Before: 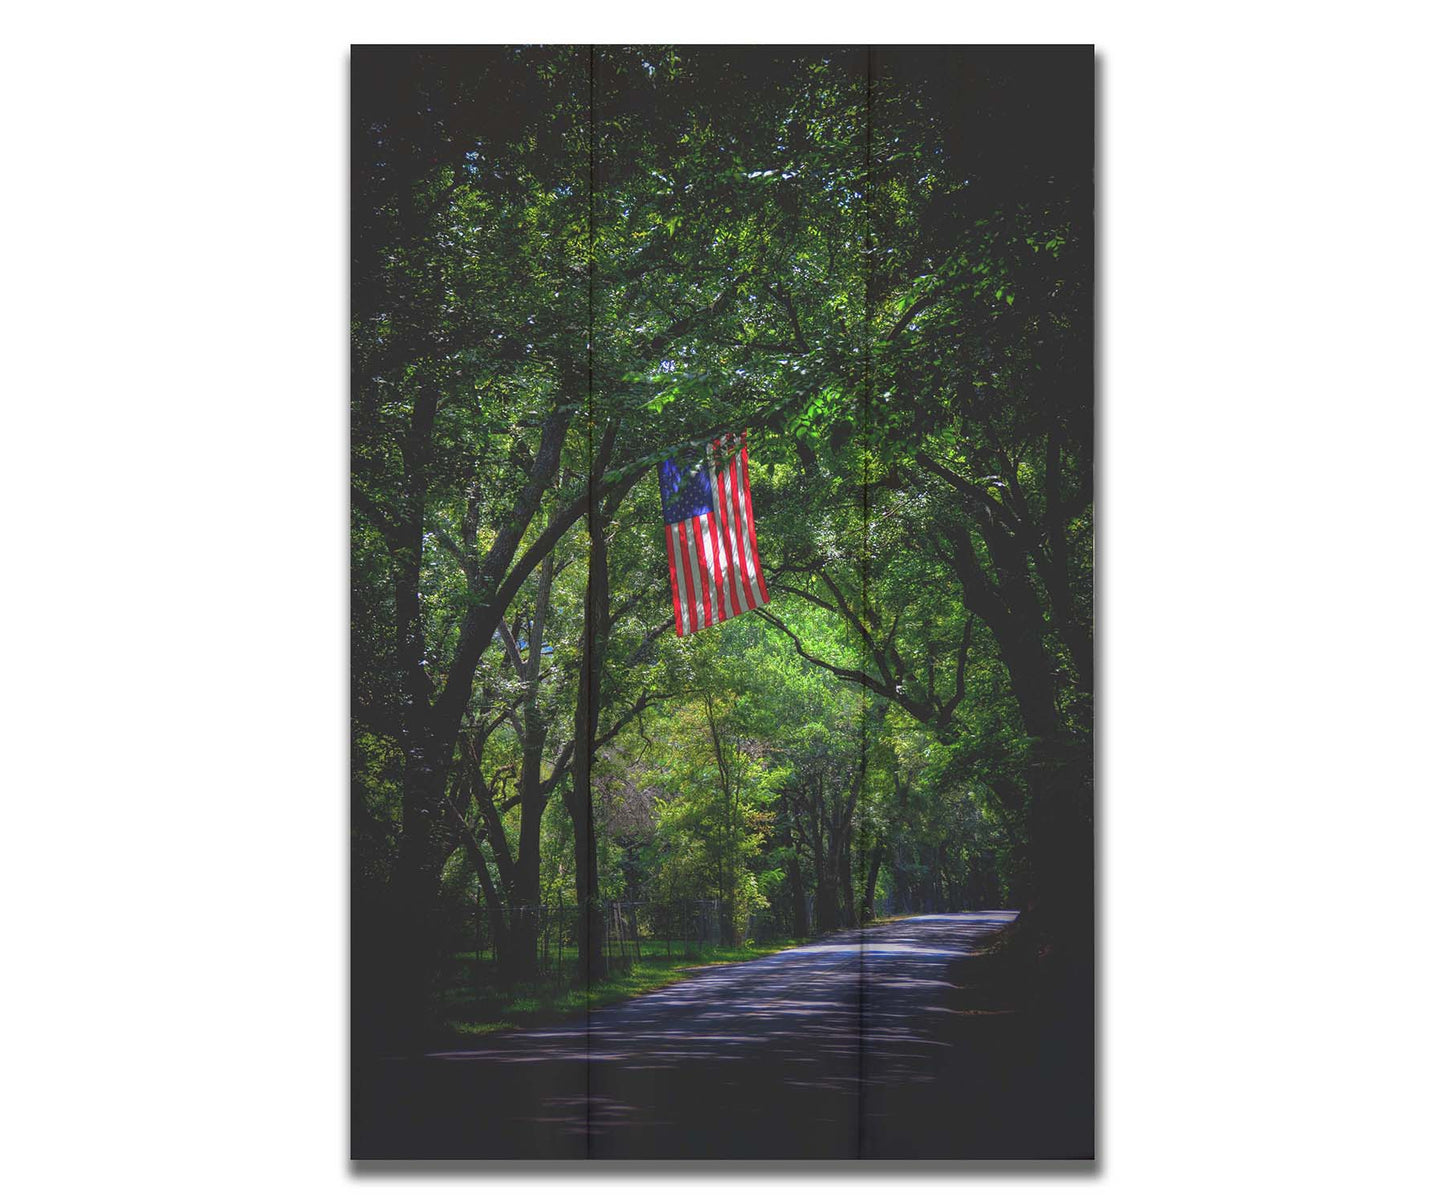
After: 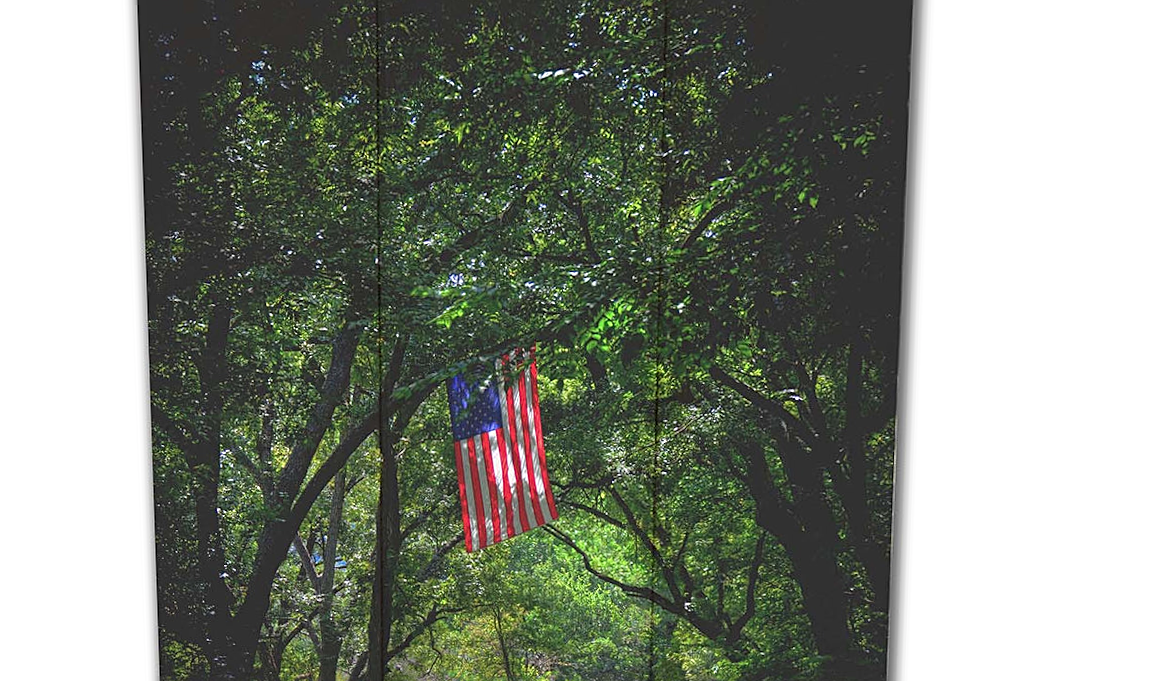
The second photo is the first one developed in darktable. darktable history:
crop and rotate: left 9.345%, top 7.22%, right 4.982%, bottom 32.331%
sharpen: on, module defaults
rotate and perspective: rotation 0.062°, lens shift (vertical) 0.115, lens shift (horizontal) -0.133, crop left 0.047, crop right 0.94, crop top 0.061, crop bottom 0.94
